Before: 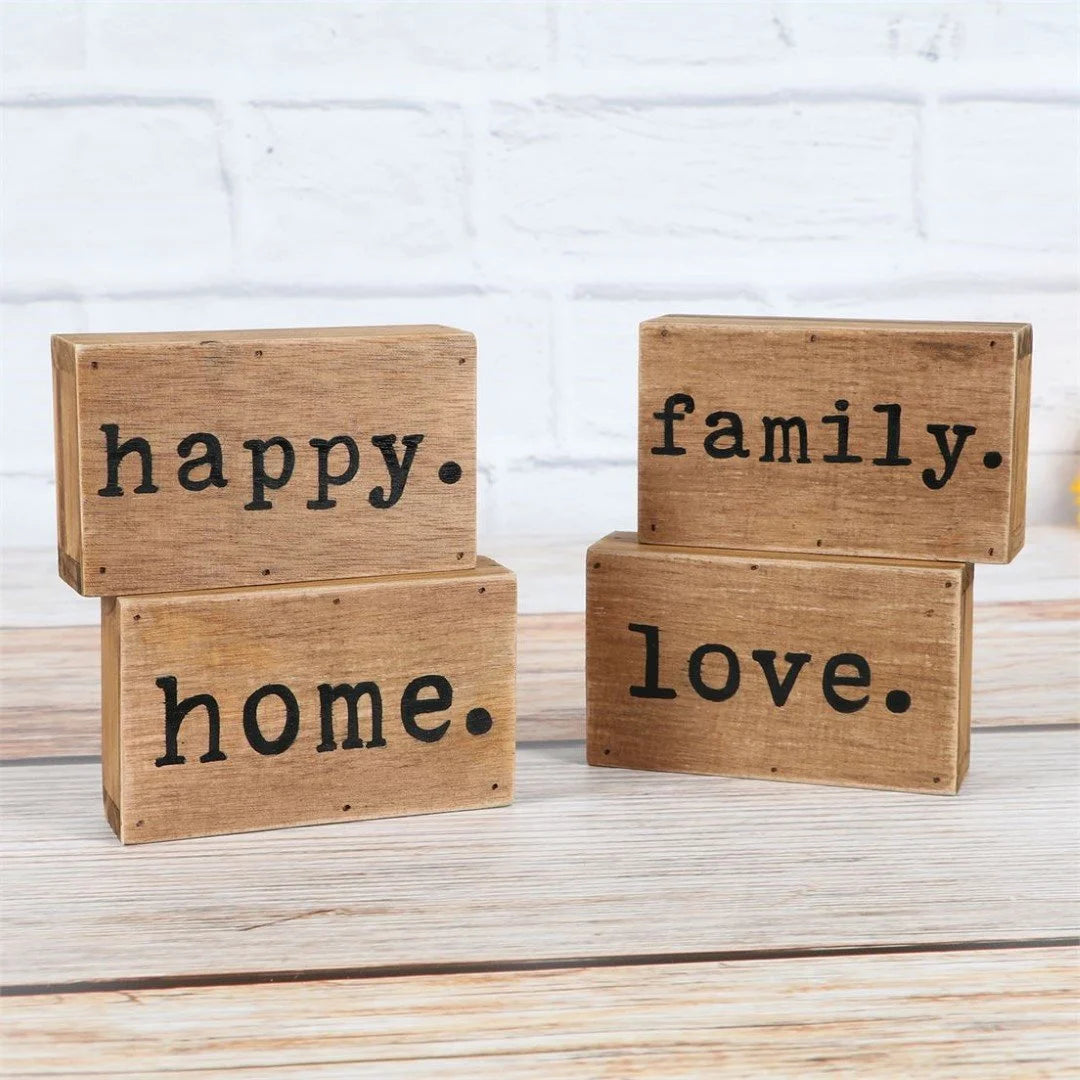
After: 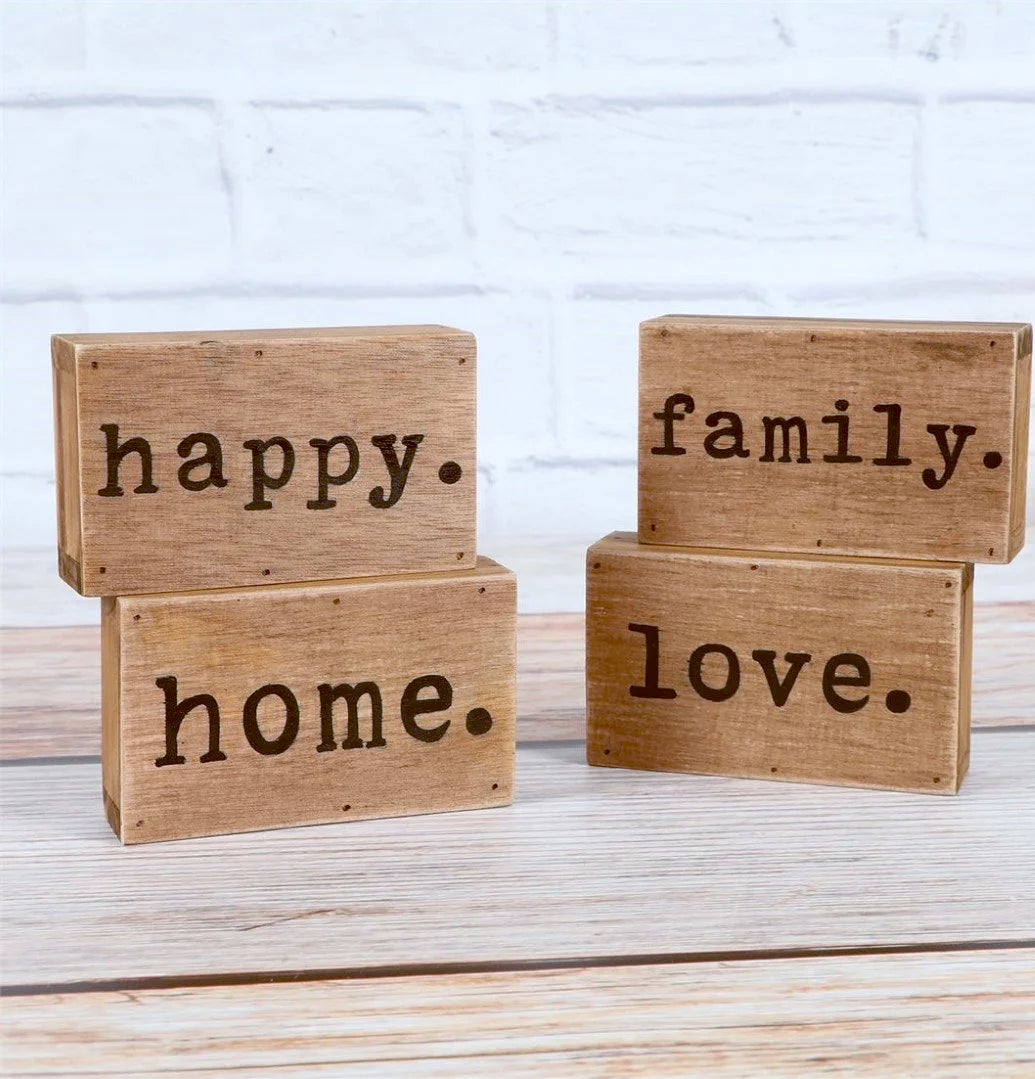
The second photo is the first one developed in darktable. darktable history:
color balance: lift [1, 1.015, 1.004, 0.985], gamma [1, 0.958, 0.971, 1.042], gain [1, 0.956, 0.977, 1.044]
crop: right 4.126%, bottom 0.031%
